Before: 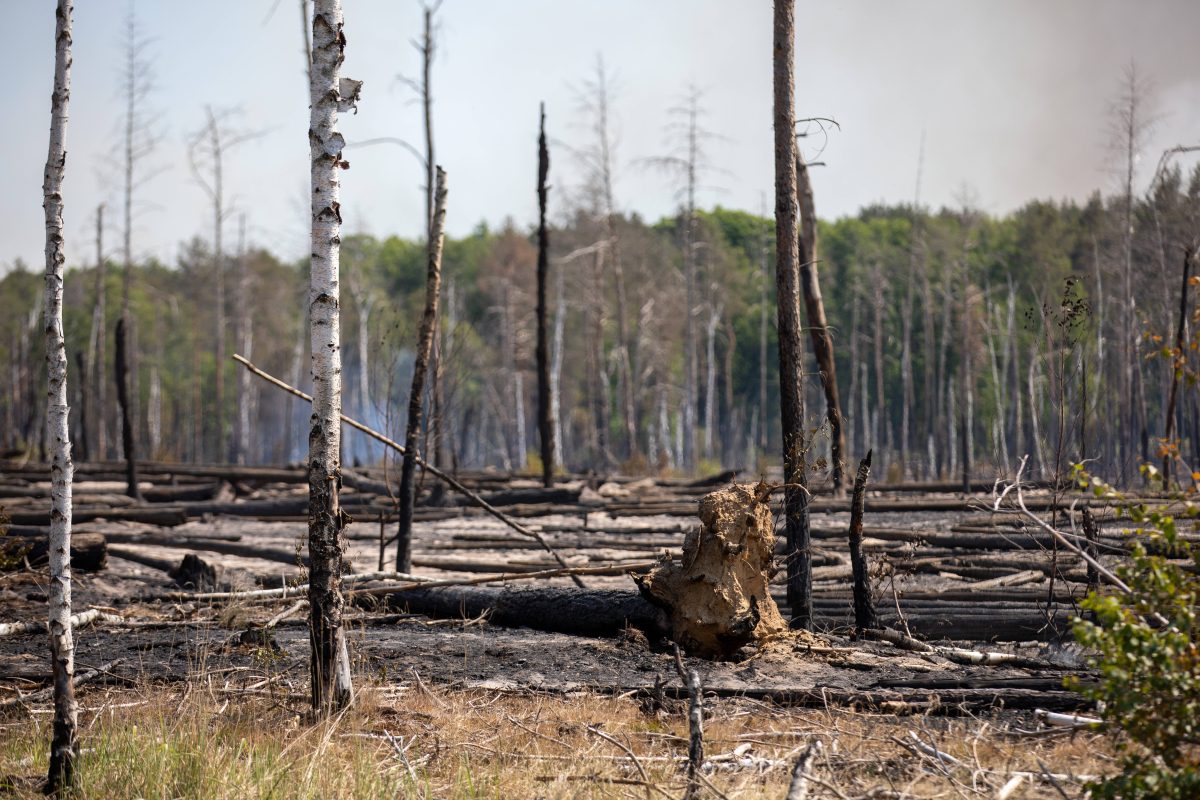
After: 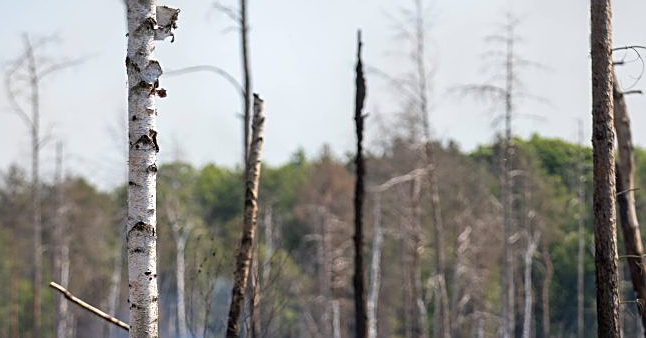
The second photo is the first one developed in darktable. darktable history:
crop: left 15.306%, top 9.065%, right 30.789%, bottom 48.638%
sharpen: amount 0.478
